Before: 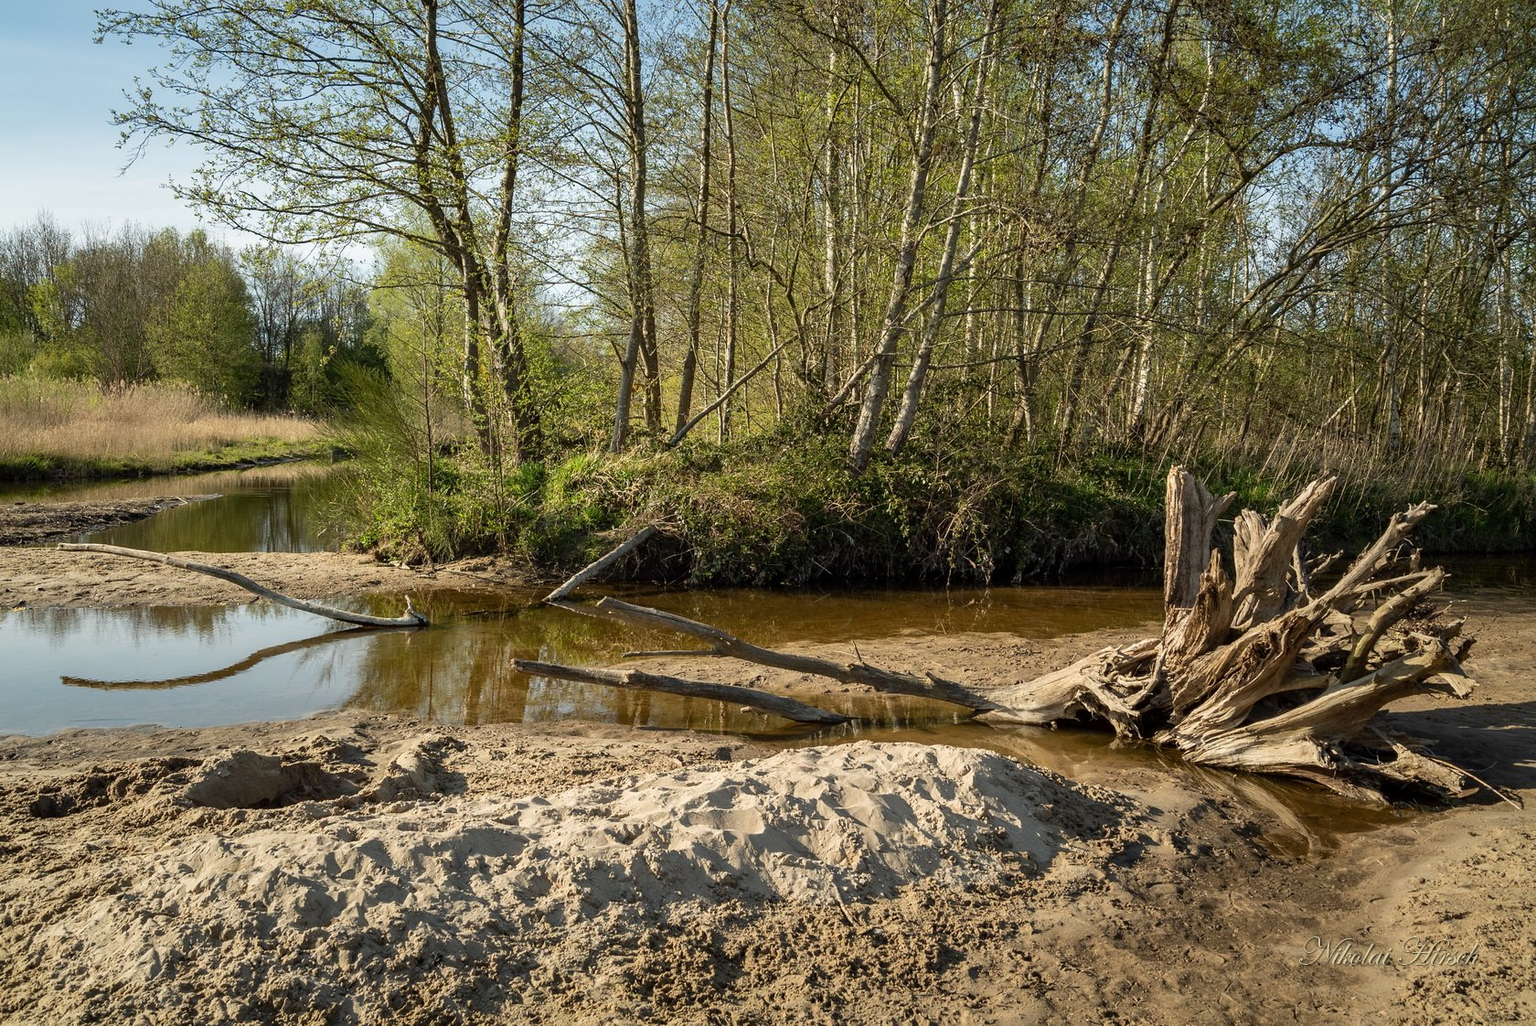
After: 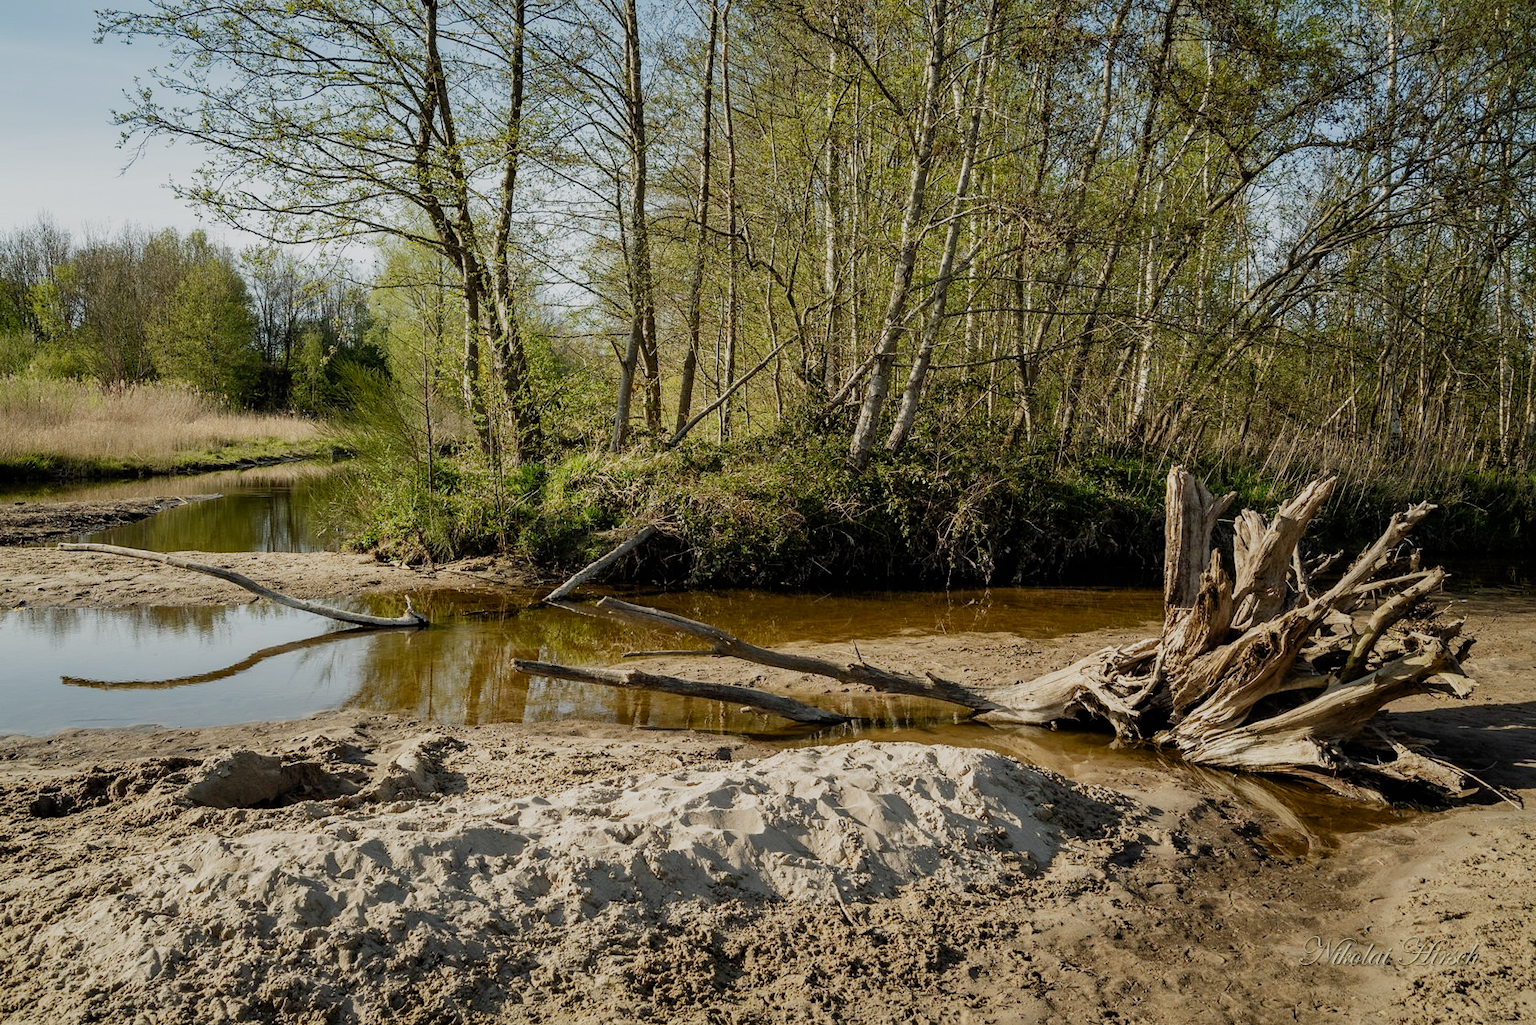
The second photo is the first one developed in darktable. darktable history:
filmic rgb: black relative exposure -8.02 EV, white relative exposure 3.96 EV, hardness 4.14, contrast 0.984, preserve chrominance no, color science v4 (2020), contrast in shadows soft
